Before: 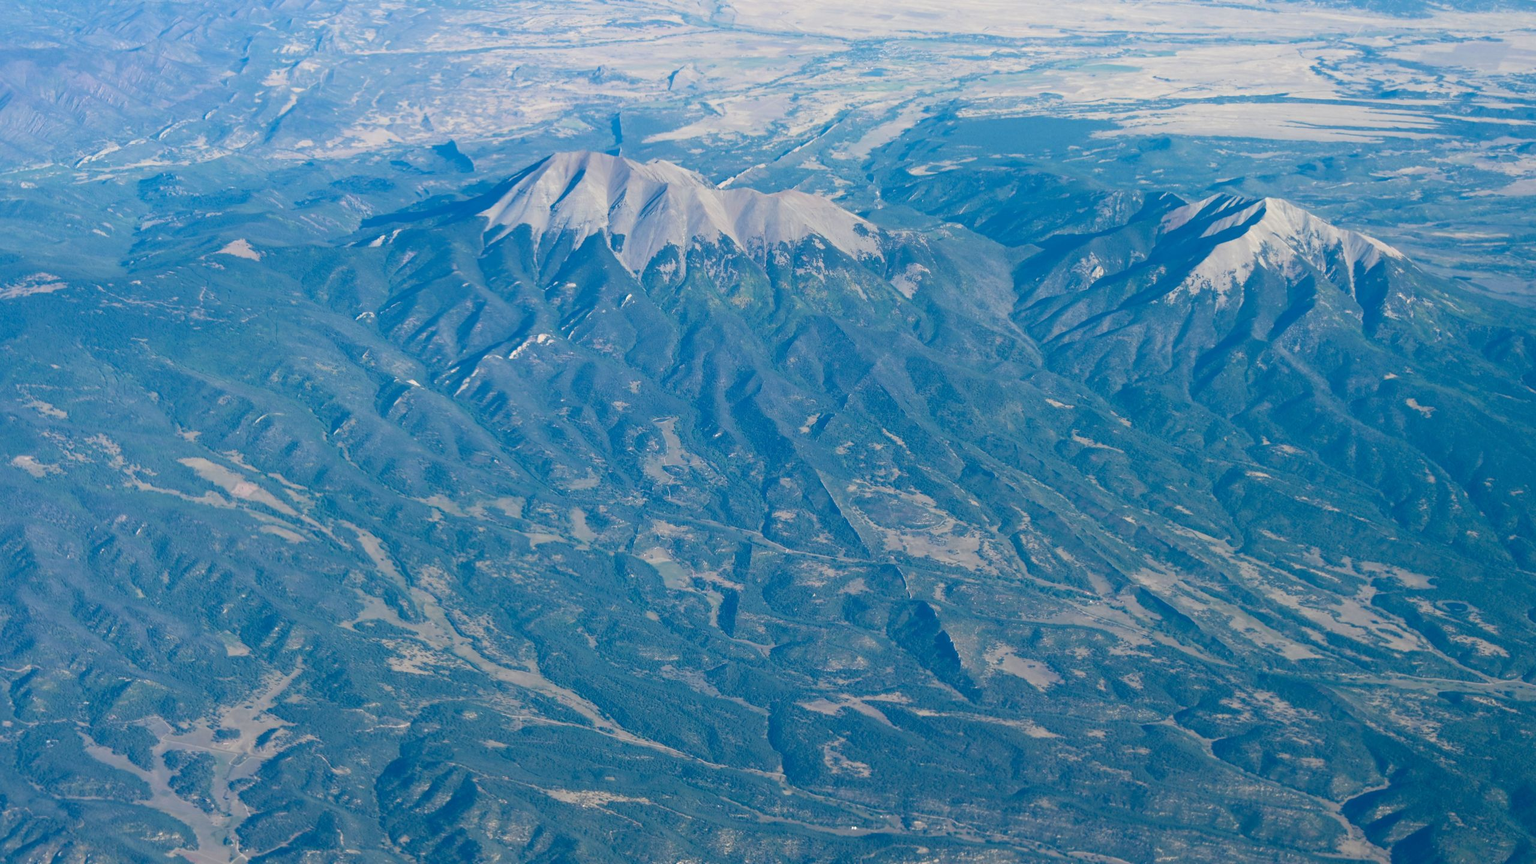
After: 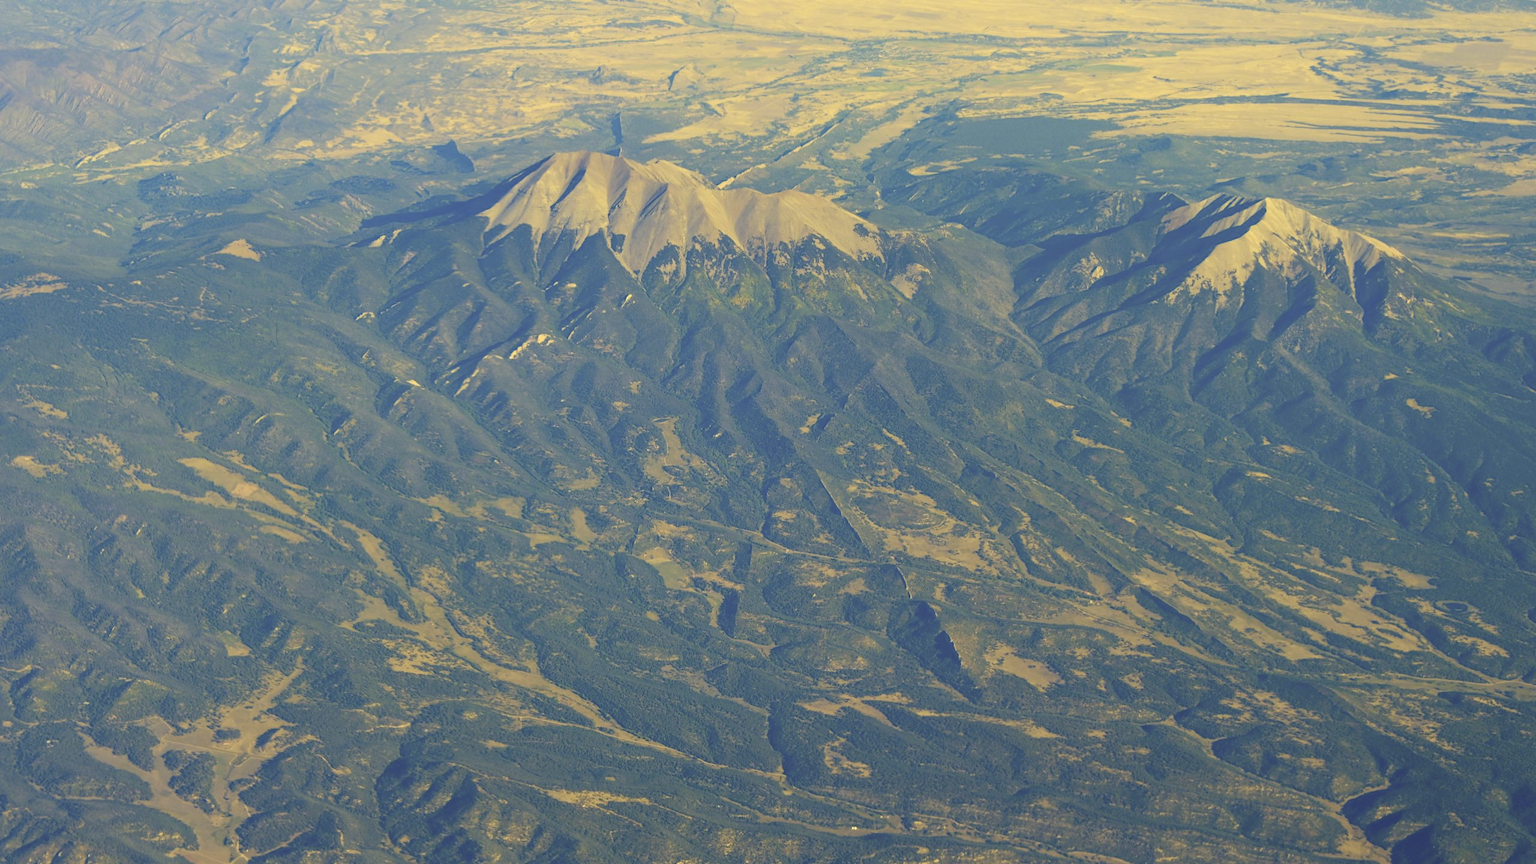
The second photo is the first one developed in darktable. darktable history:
color contrast: green-magenta contrast 0.8, blue-yellow contrast 1.1, unbound 0
color correction: highlights a* -0.482, highlights b* 40, shadows a* 9.8, shadows b* -0.161
